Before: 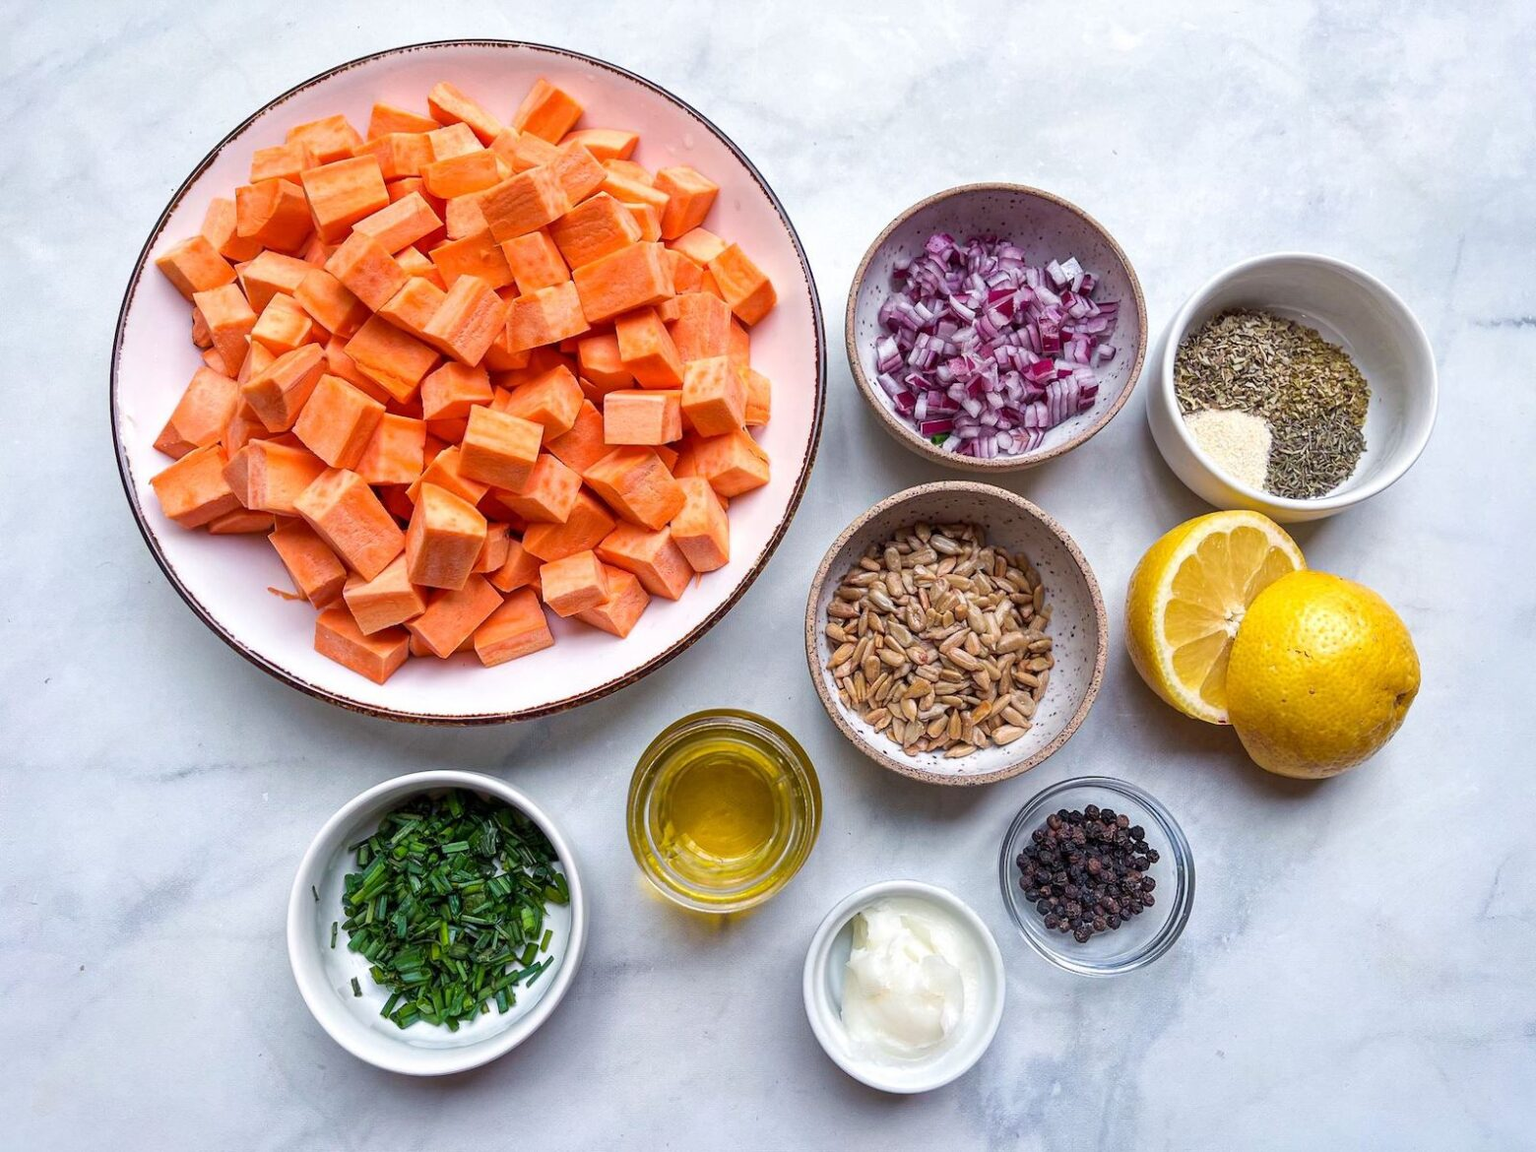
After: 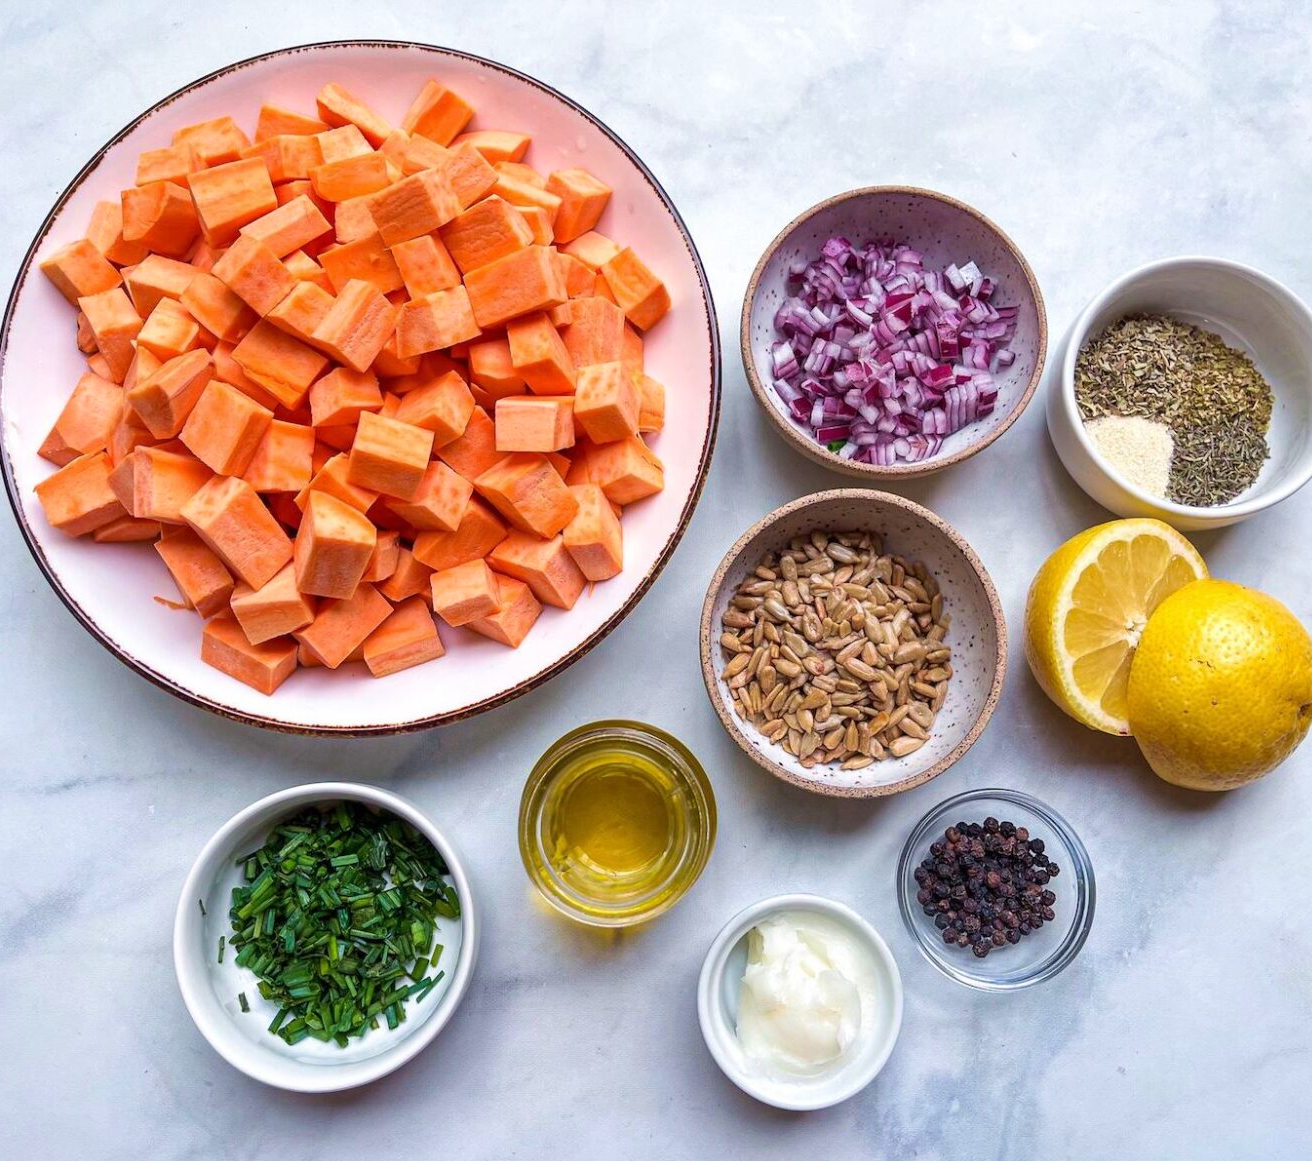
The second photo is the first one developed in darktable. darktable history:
velvia: on, module defaults
crop: left 7.598%, right 7.873%
